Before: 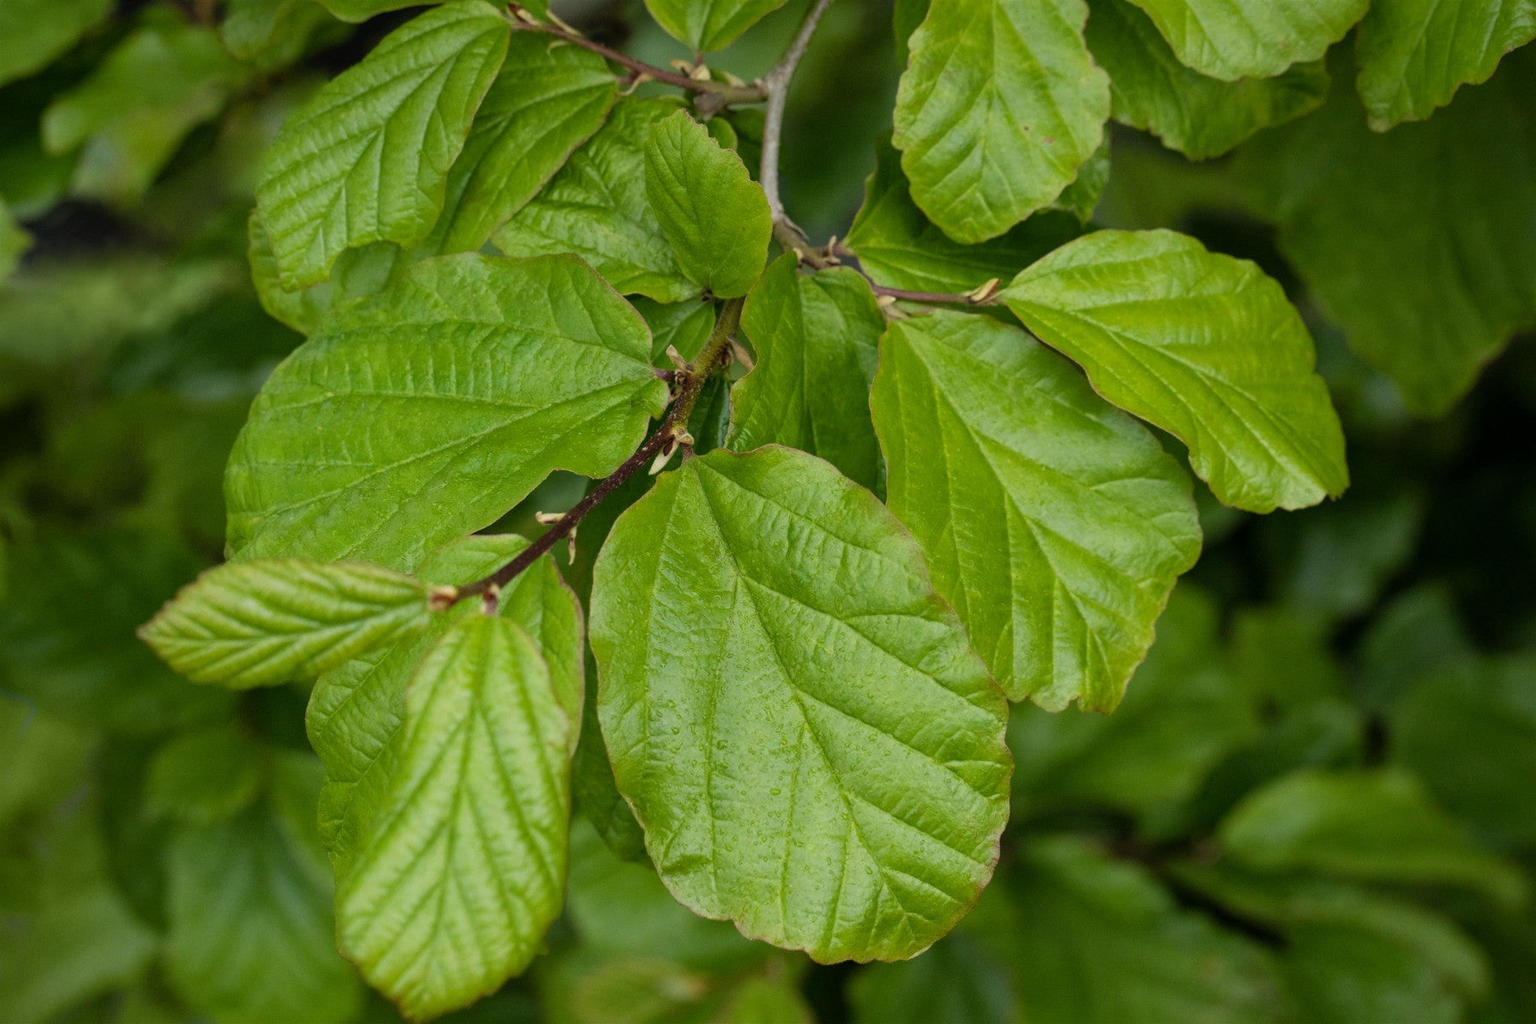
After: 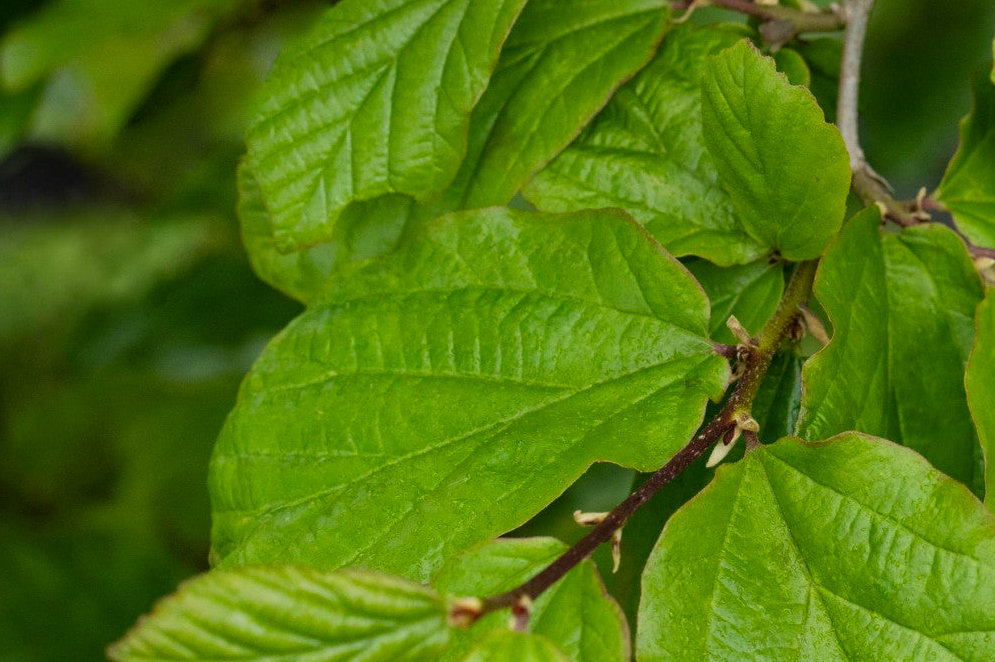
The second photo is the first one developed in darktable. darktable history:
crop and rotate: left 3.034%, top 7.489%, right 41.683%, bottom 37.308%
contrast brightness saturation: saturation 0.185
